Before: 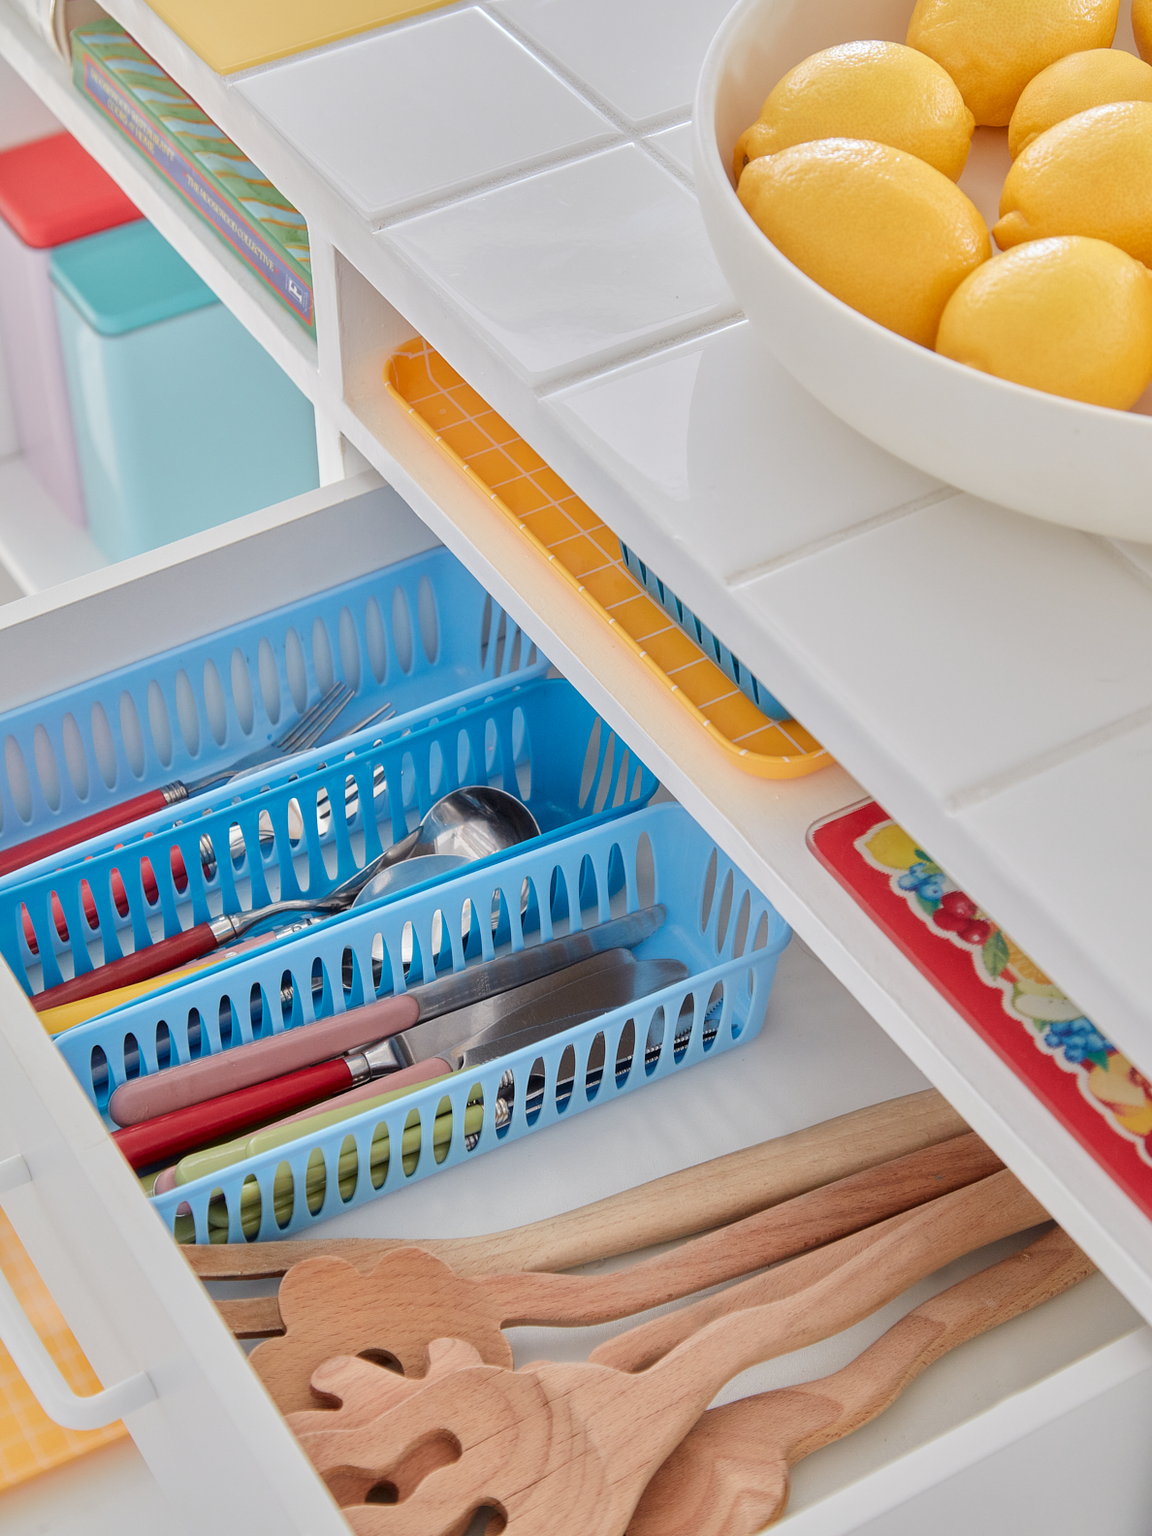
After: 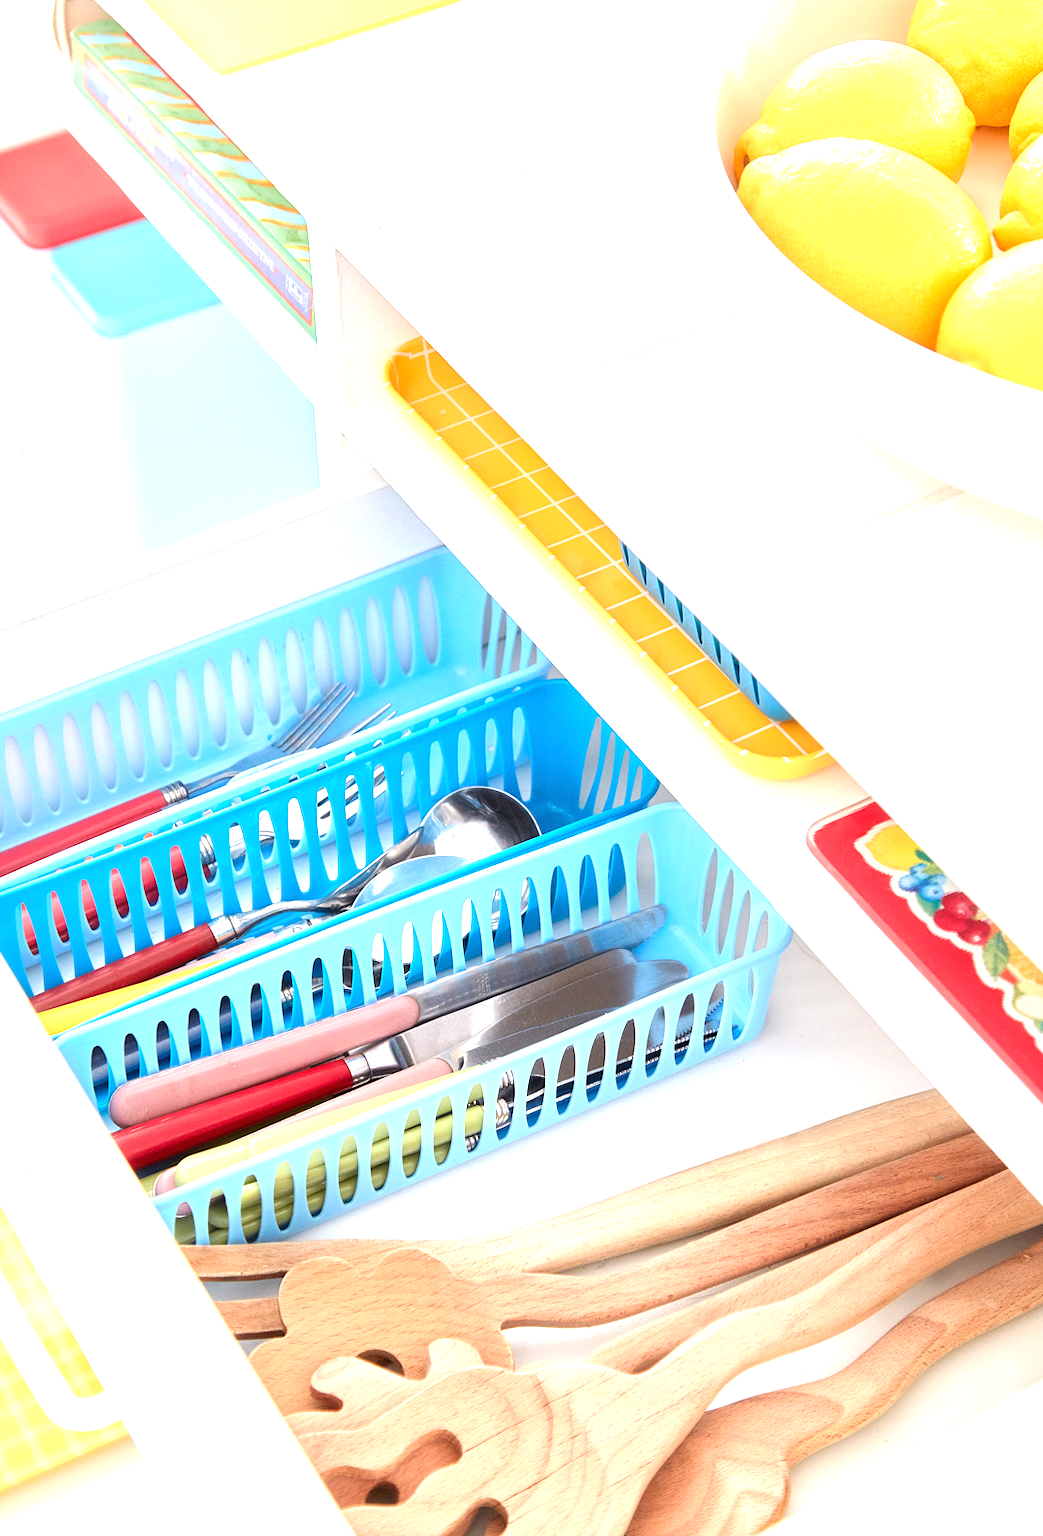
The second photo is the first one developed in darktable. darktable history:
exposure: black level correction 0, exposure 1.464 EV, compensate exposure bias true, compensate highlight preservation false
crop: right 9.476%, bottom 0.048%
